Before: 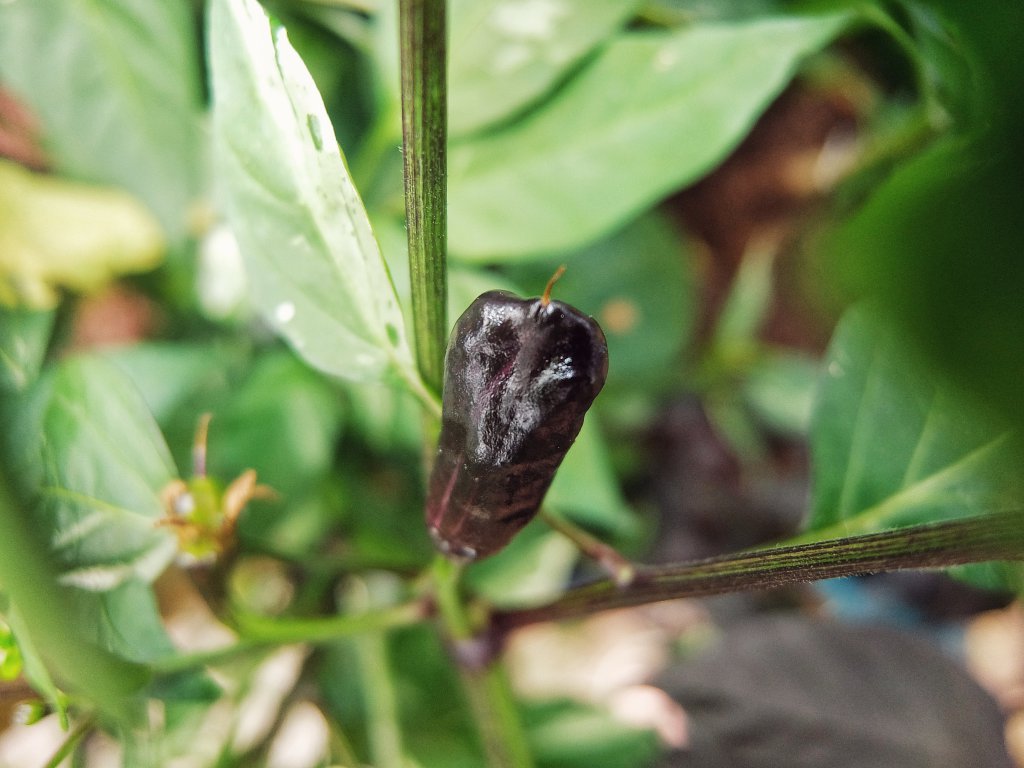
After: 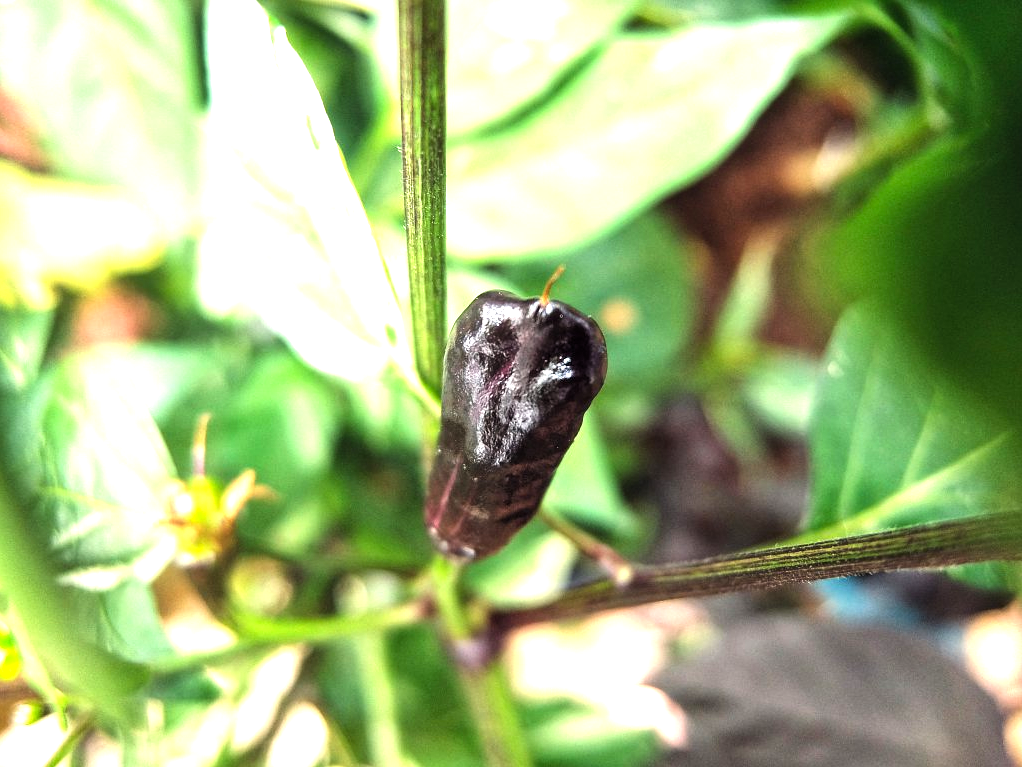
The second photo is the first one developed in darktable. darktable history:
crop and rotate: left 0.126%
tone equalizer: on, module defaults
levels: levels [0.012, 0.367, 0.697]
